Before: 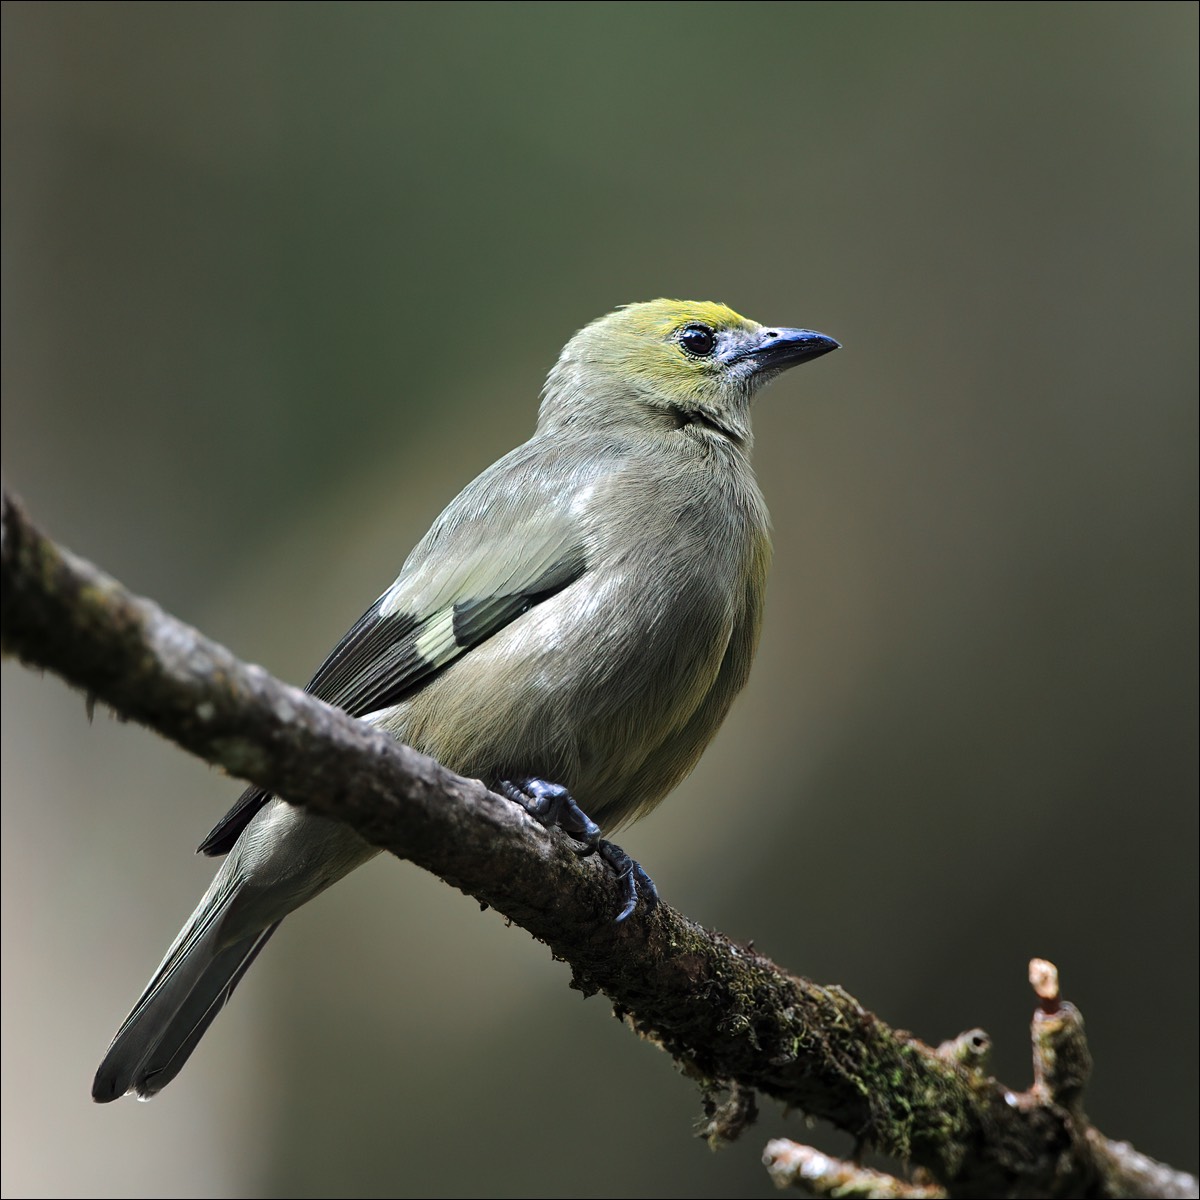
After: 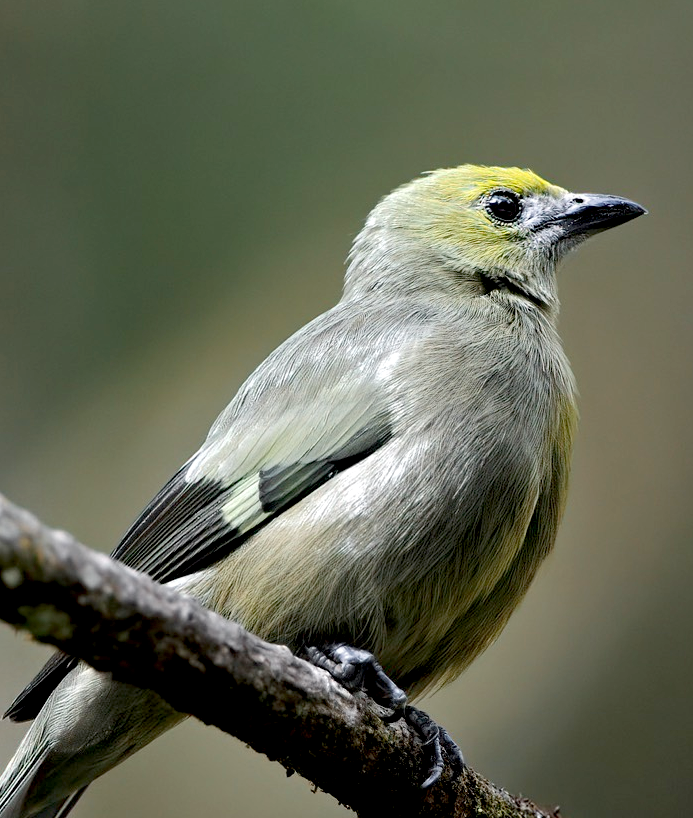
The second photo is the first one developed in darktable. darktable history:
color zones: curves: ch1 [(0.25, 0.61) (0.75, 0.248)]
local contrast: highlights 100%, shadows 100%, detail 120%, midtone range 0.2
crop: left 16.202%, top 11.208%, right 26.045%, bottom 20.557%
exposure: black level correction 0.016, exposure -0.009 EV, compensate highlight preservation false
